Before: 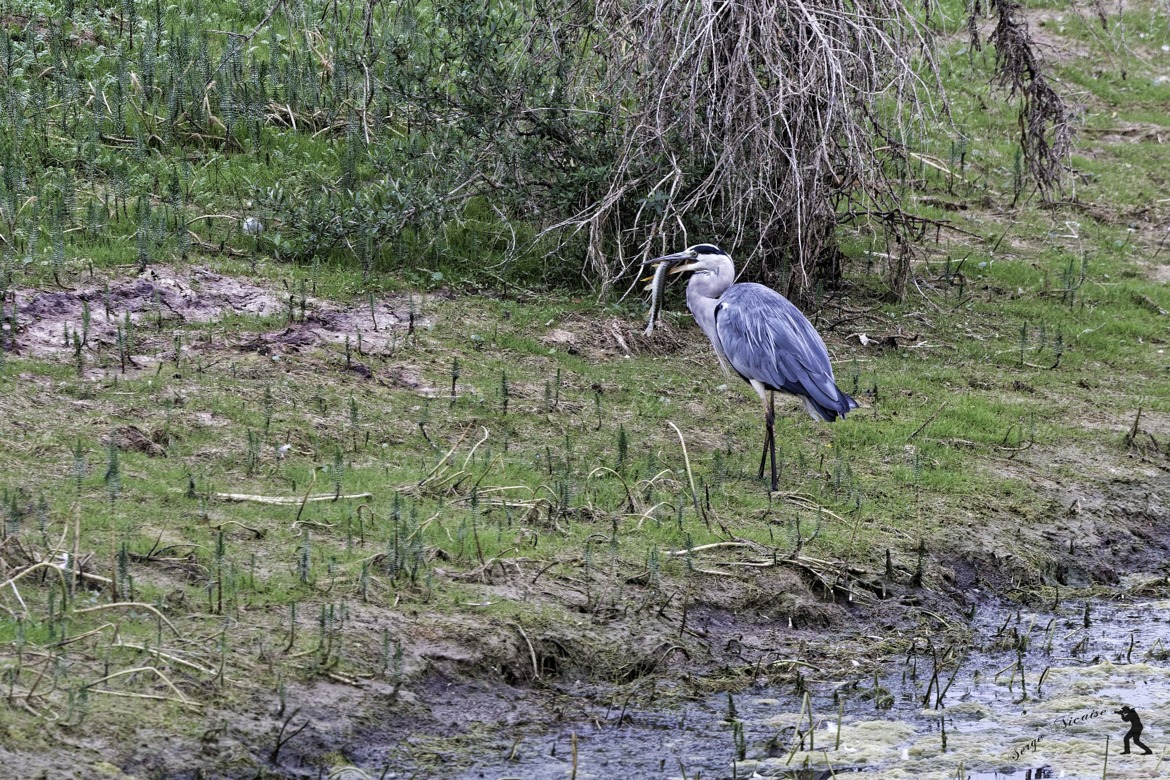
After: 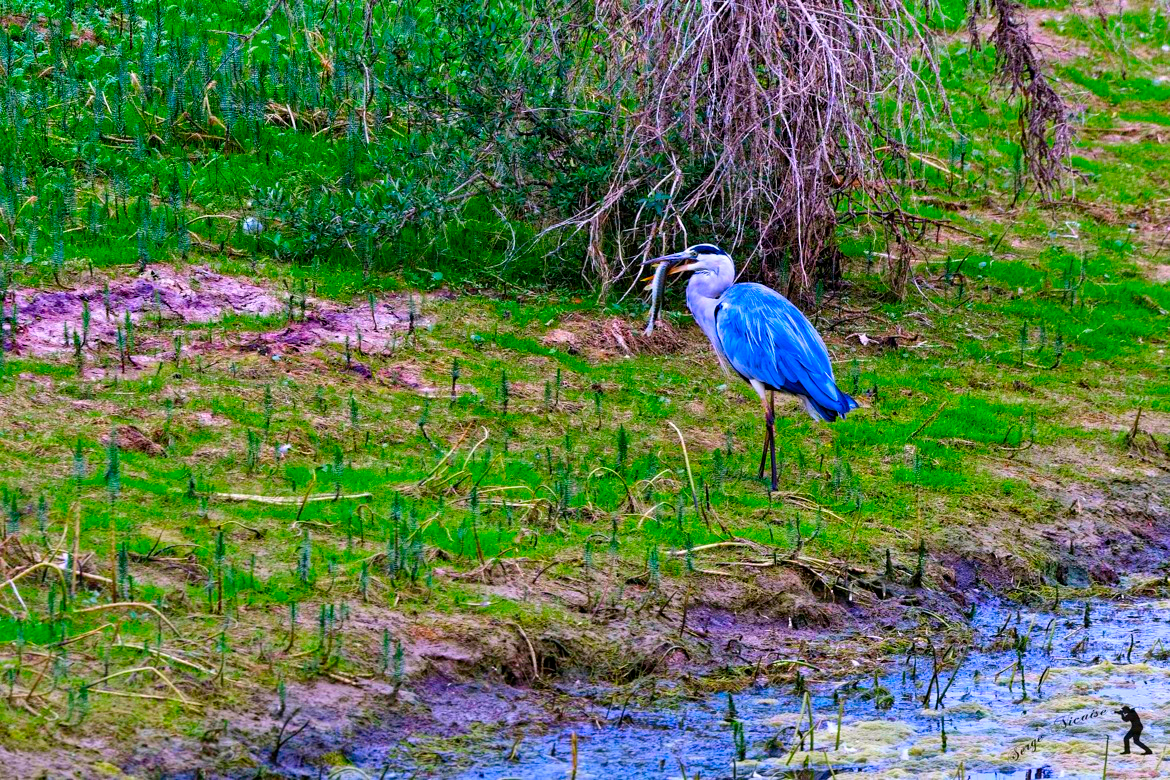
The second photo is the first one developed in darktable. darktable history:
color balance rgb: perceptual saturation grading › global saturation 24.954%, global vibrance 20%
color correction: highlights a* 1.61, highlights b* -1.82, saturation 2.47
